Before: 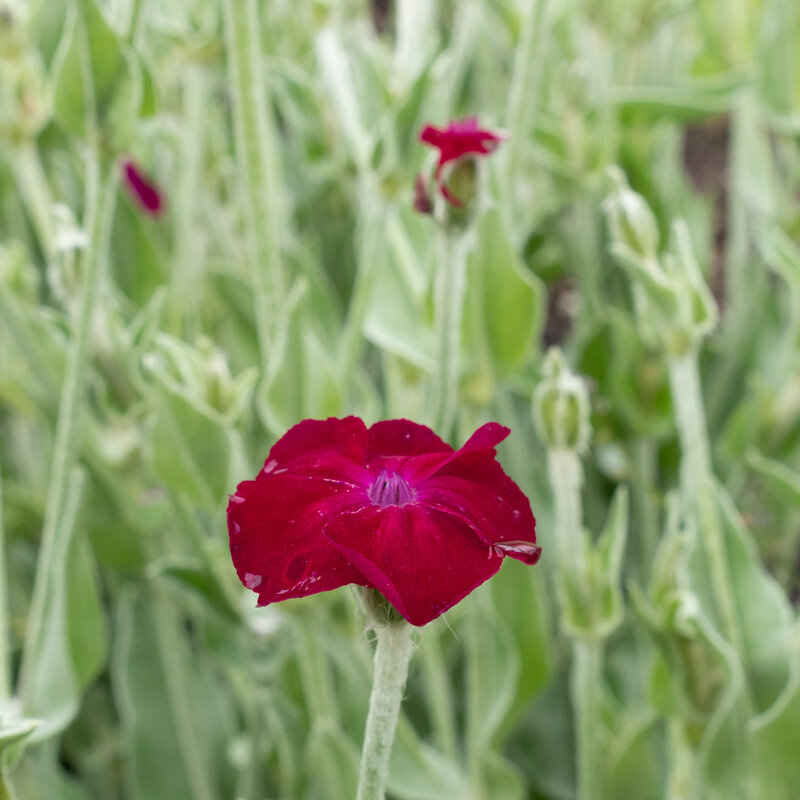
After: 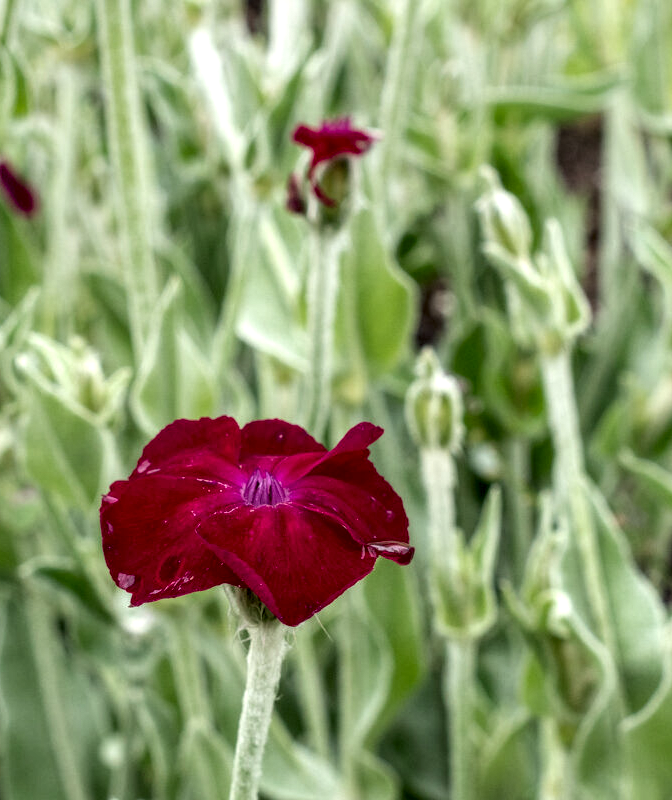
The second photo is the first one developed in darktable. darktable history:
color zones: curves: ch0 [(0, 0.5) (0.143, 0.5) (0.286, 0.5) (0.429, 0.5) (0.571, 0.5) (0.714, 0.476) (0.857, 0.5) (1, 0.5)]; ch2 [(0, 0.5) (0.143, 0.5) (0.286, 0.5) (0.429, 0.5) (0.571, 0.5) (0.714, 0.487) (0.857, 0.5) (1, 0.5)]
local contrast: highlights 16%, detail 185%
crop: left 15.976%
exposure: compensate exposure bias true, compensate highlight preservation false
